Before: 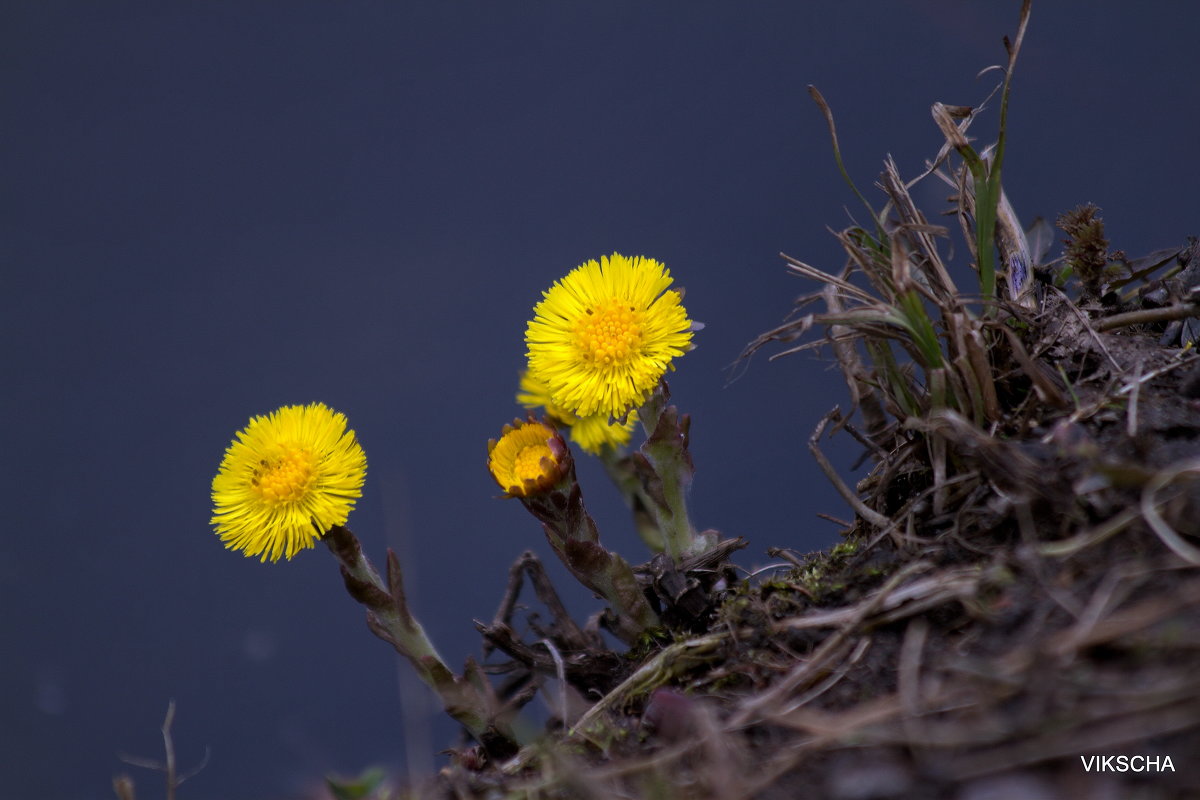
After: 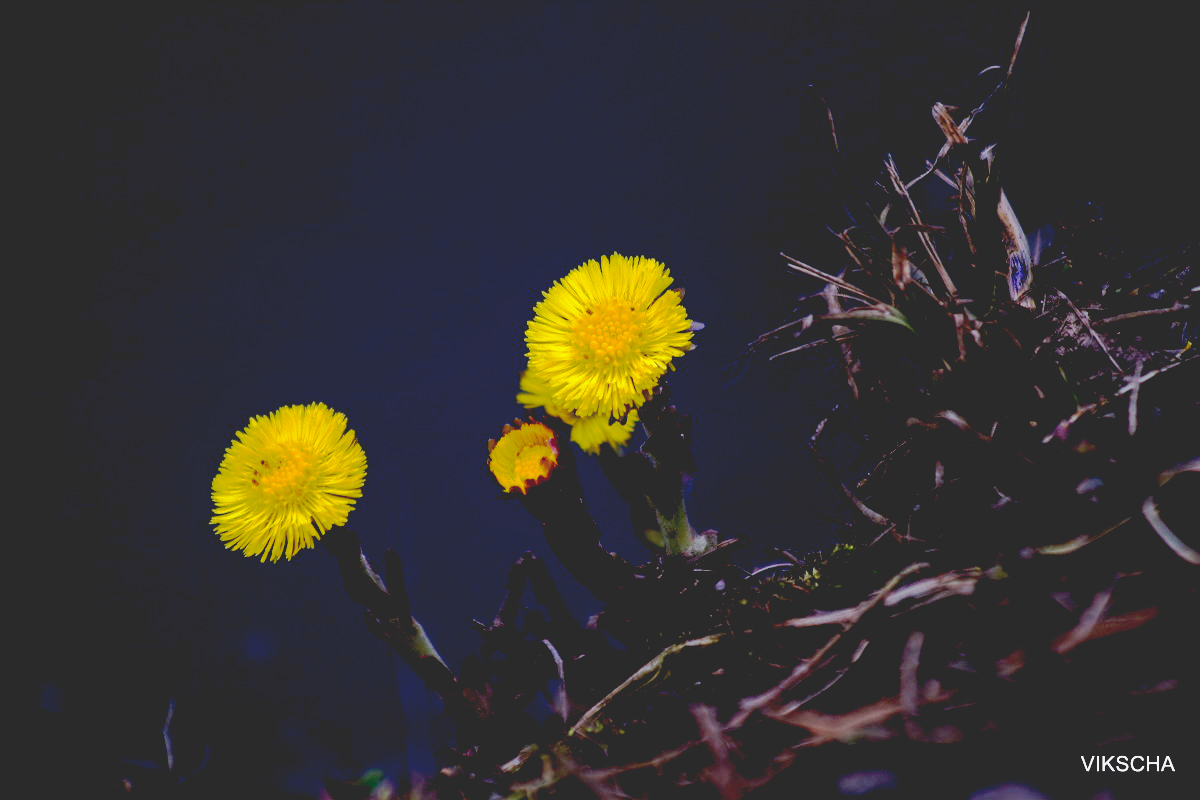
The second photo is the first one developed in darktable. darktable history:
shadows and highlights: shadows -20.01, white point adjustment -1.87, highlights -35.13
base curve: curves: ch0 [(0.065, 0.026) (0.236, 0.358) (0.53, 0.546) (0.777, 0.841) (0.924, 0.992)], preserve colors none
